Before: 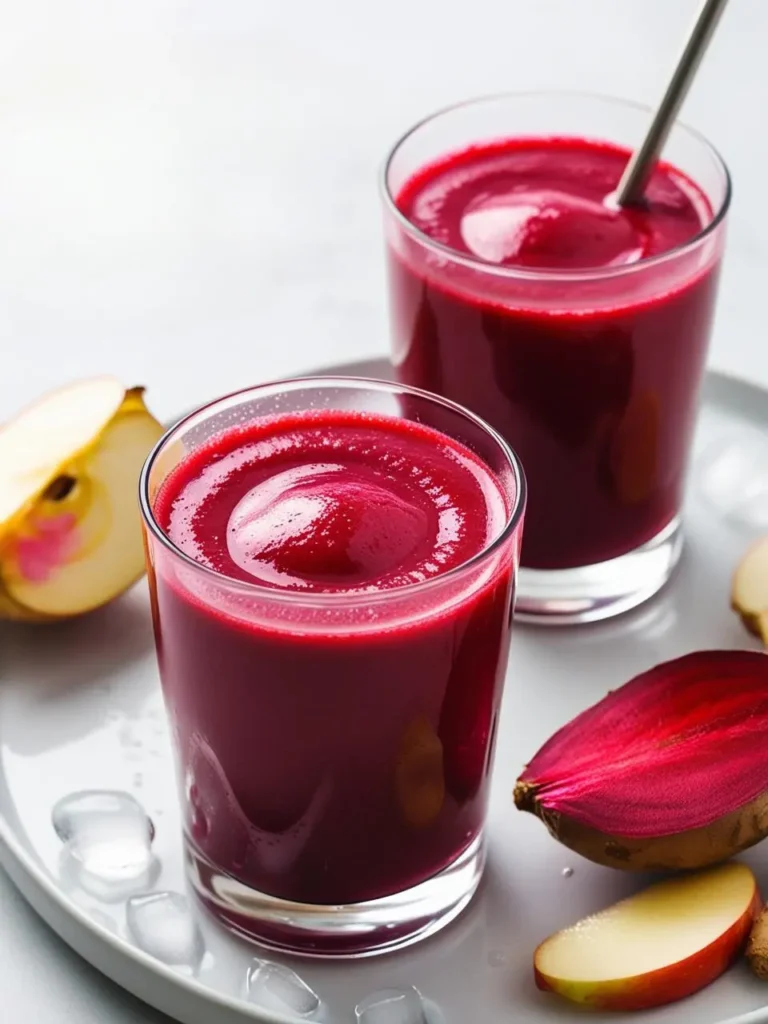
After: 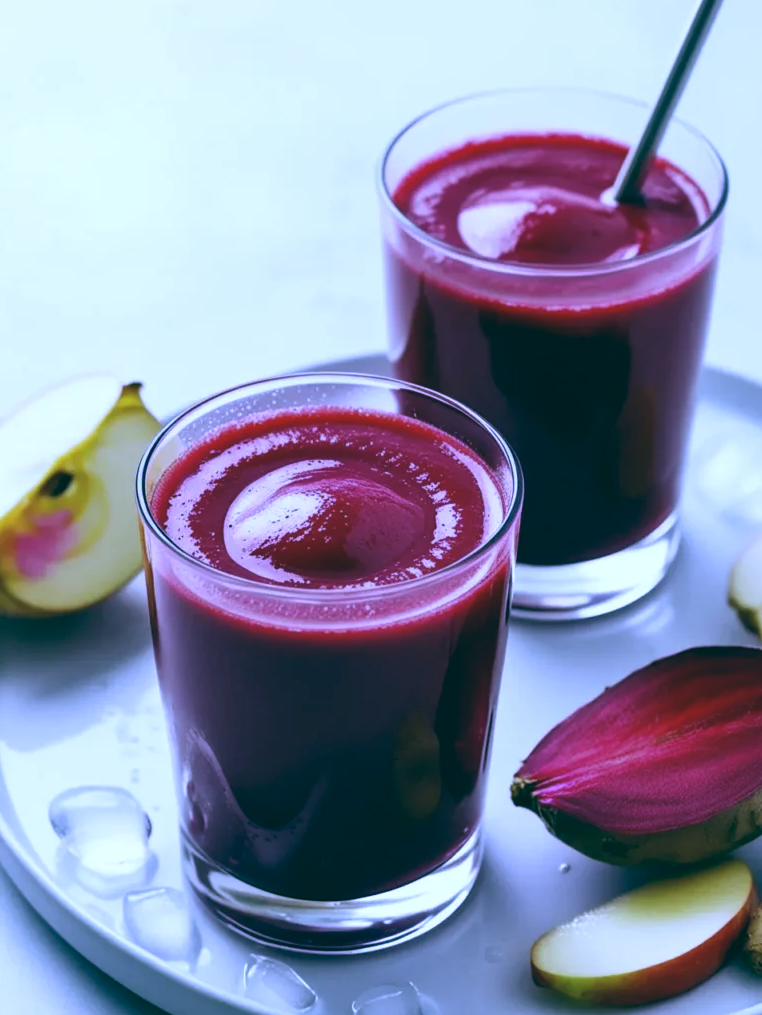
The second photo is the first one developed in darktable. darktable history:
contrast brightness saturation: saturation -0.05
crop: left 0.434%, top 0.485%, right 0.244%, bottom 0.386%
color balance: lift [1.005, 0.99, 1.007, 1.01], gamma [1, 0.979, 1.011, 1.021], gain [0.923, 1.098, 1.025, 0.902], input saturation 90.45%, contrast 7.73%, output saturation 105.91%
white balance: red 0.766, blue 1.537
